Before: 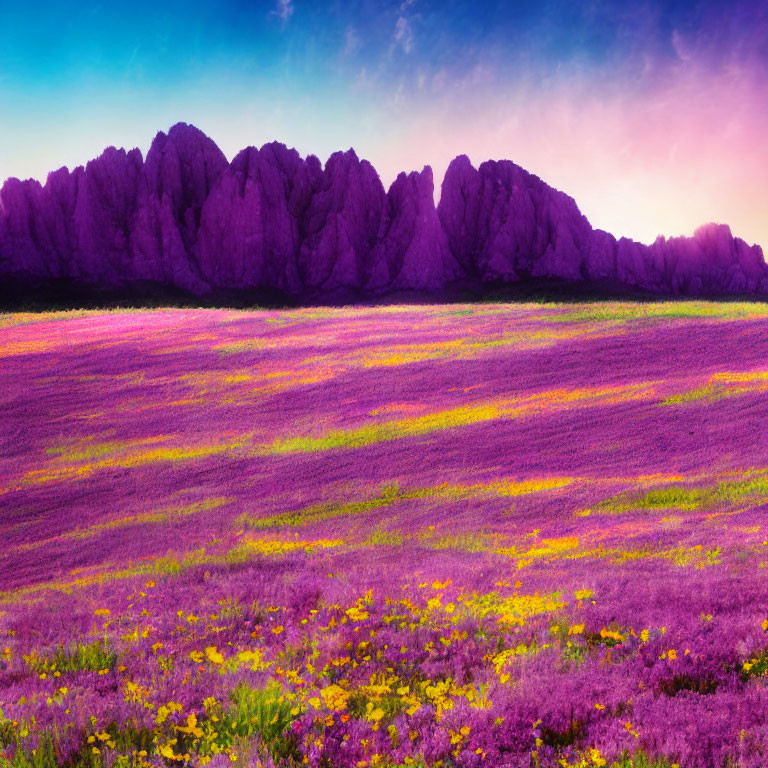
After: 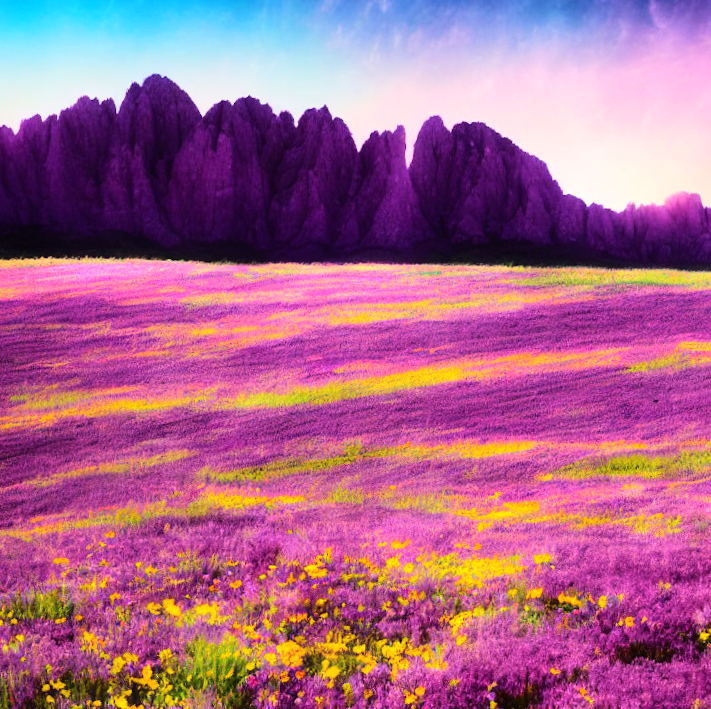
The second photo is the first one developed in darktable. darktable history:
crop and rotate: angle -1.85°, left 3.073%, top 4.087%, right 1.405%, bottom 0.622%
base curve: curves: ch0 [(0, 0) (0.036, 0.025) (0.121, 0.166) (0.206, 0.329) (0.605, 0.79) (1, 1)]
